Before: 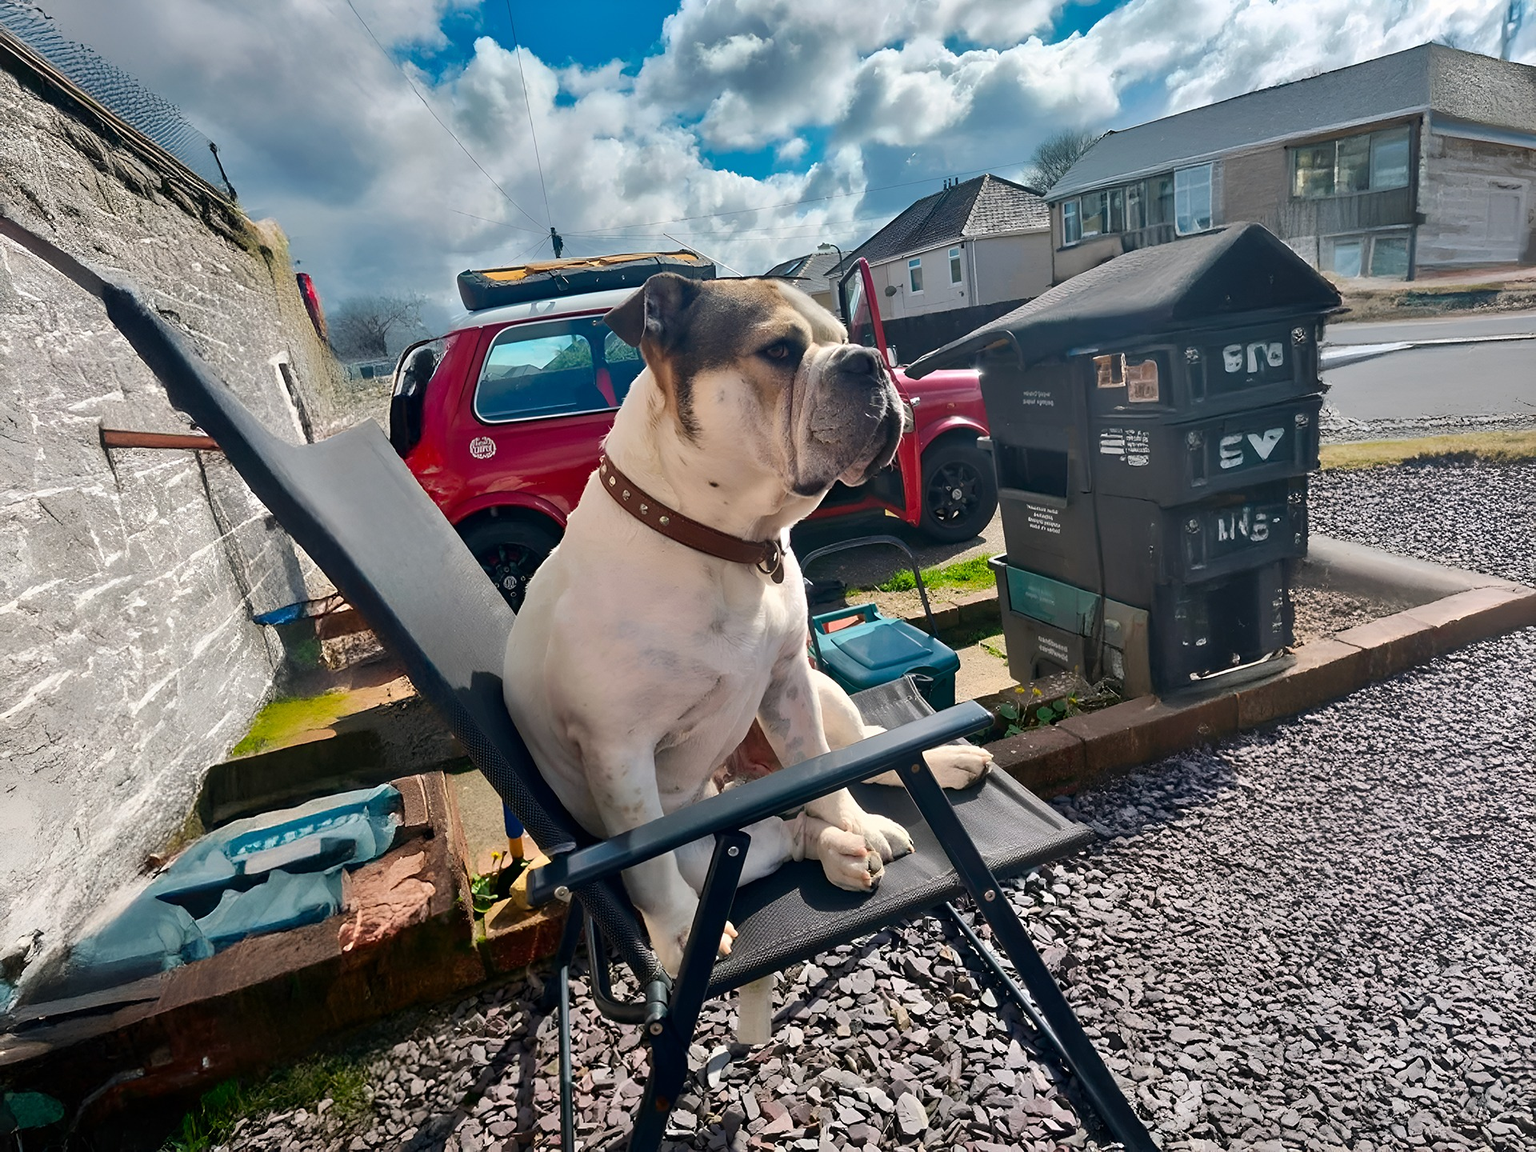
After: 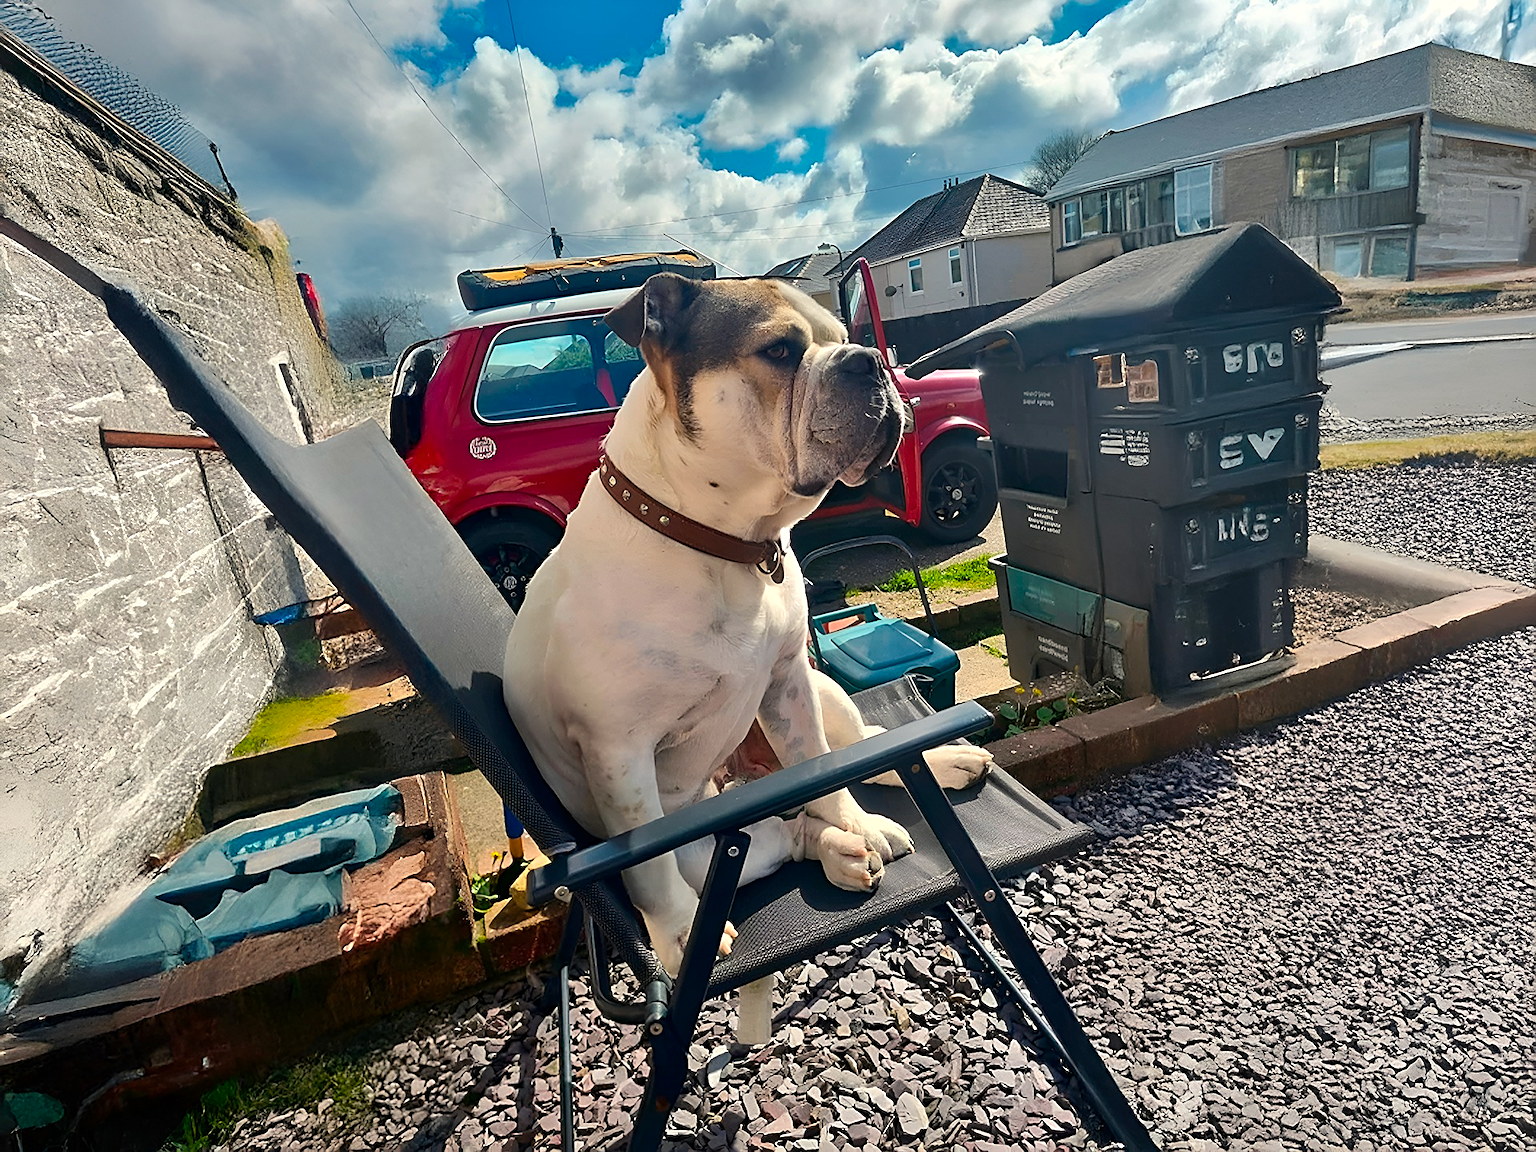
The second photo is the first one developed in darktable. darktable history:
sharpen: on, module defaults
color balance rgb: shadows lift › chroma 0.684%, shadows lift › hue 111.32°, highlights gain › luminance 5.825%, highlights gain › chroma 2.587%, highlights gain › hue 87.97°, linear chroma grading › global chroma 14.563%, perceptual saturation grading › global saturation -2.821%, global vibrance 9.547%
